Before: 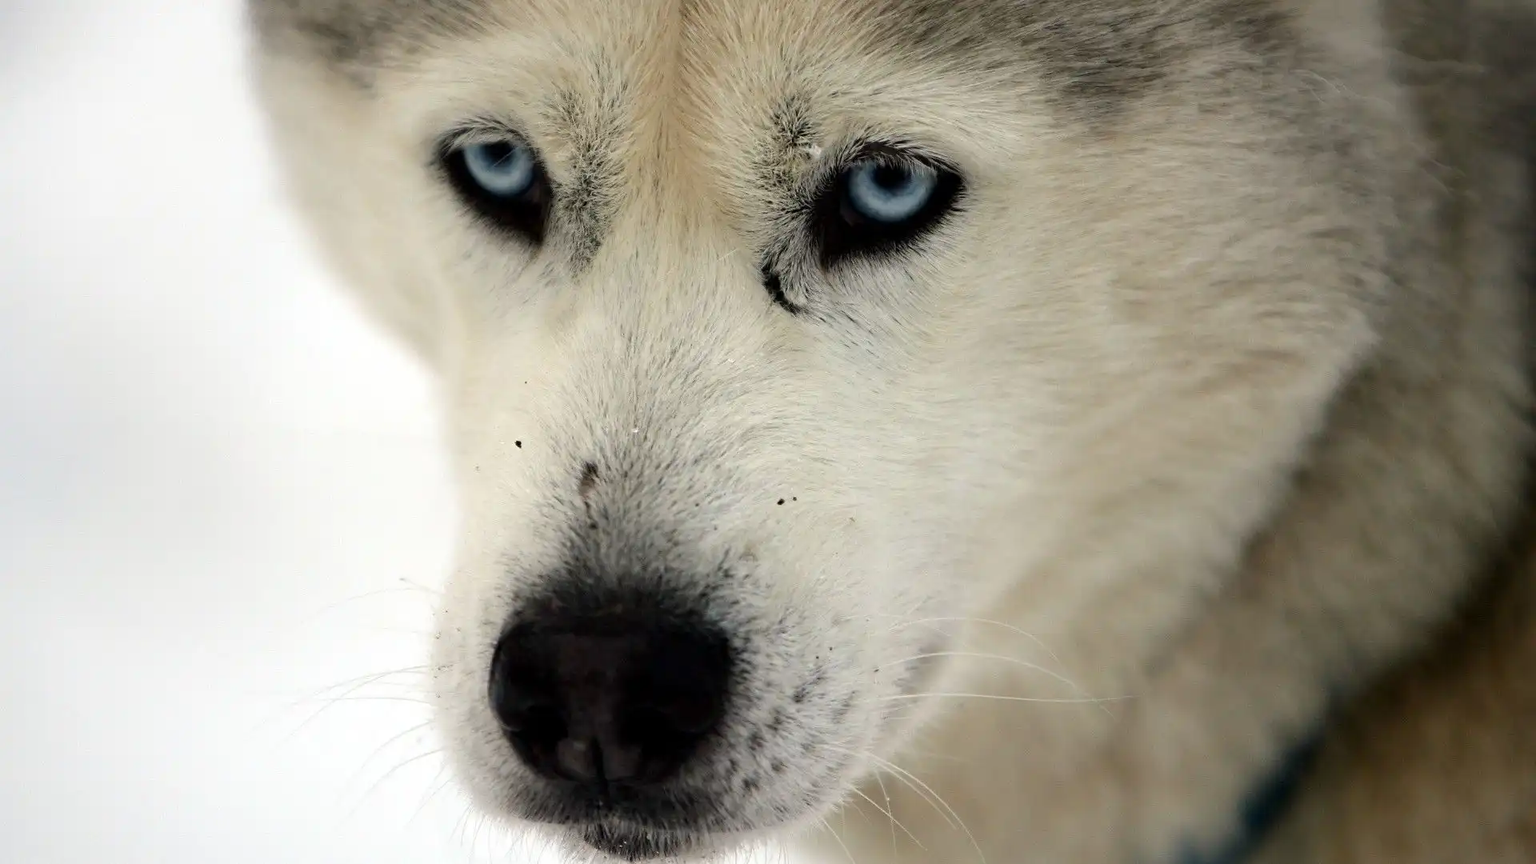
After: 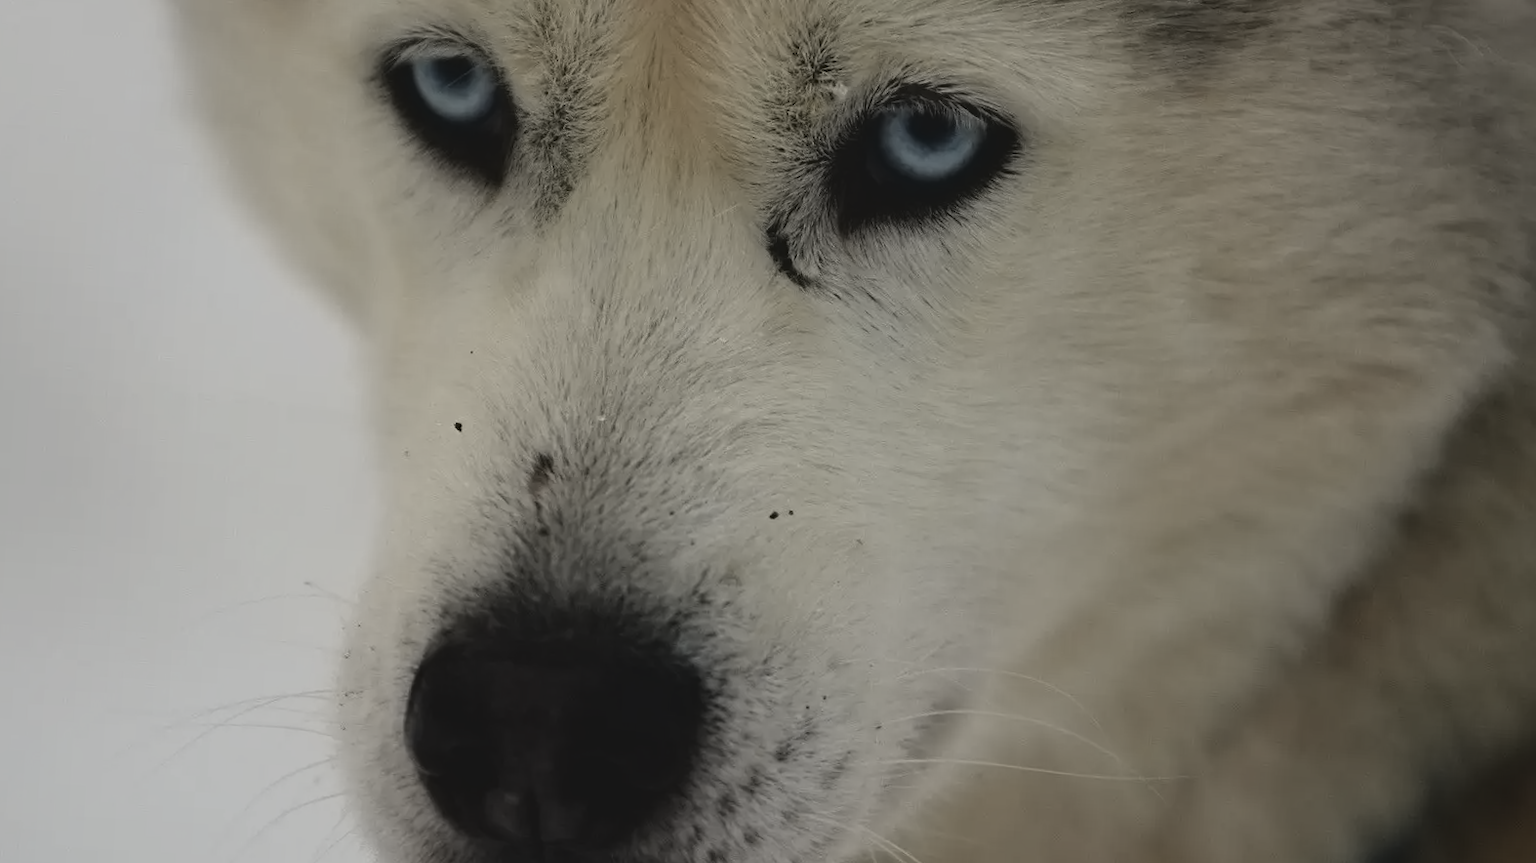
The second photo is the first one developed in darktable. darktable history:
crop and rotate: angle -3.27°, left 5.211%, top 5.211%, right 4.607%, bottom 4.607%
contrast equalizer: y [[0.5 ×6], [0.5 ×6], [0.5 ×6], [0 ×6], [0, 0.039, 0.251, 0.29, 0.293, 0.292]]
exposure: black level correction -0.016, exposure -1.018 EV, compensate highlight preservation false
